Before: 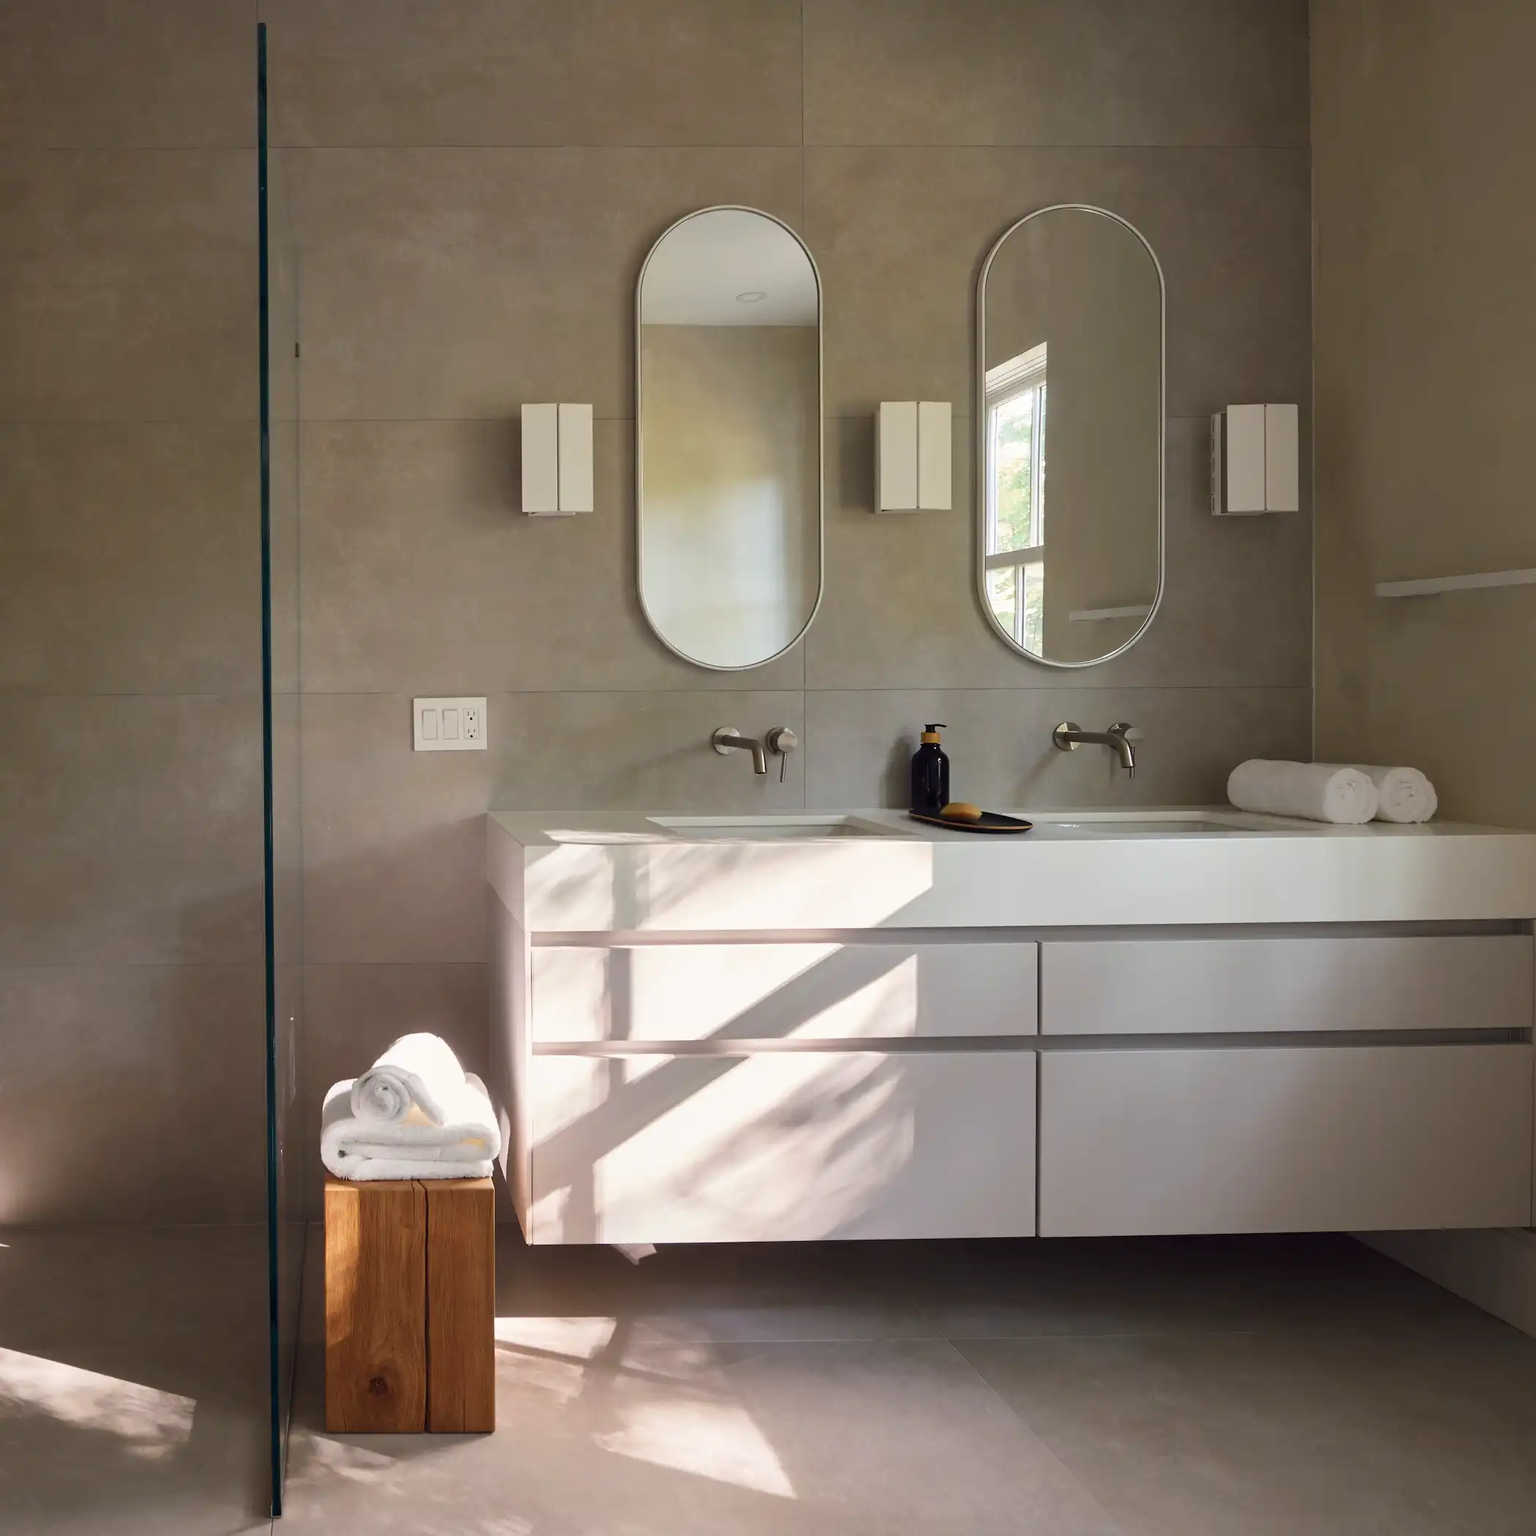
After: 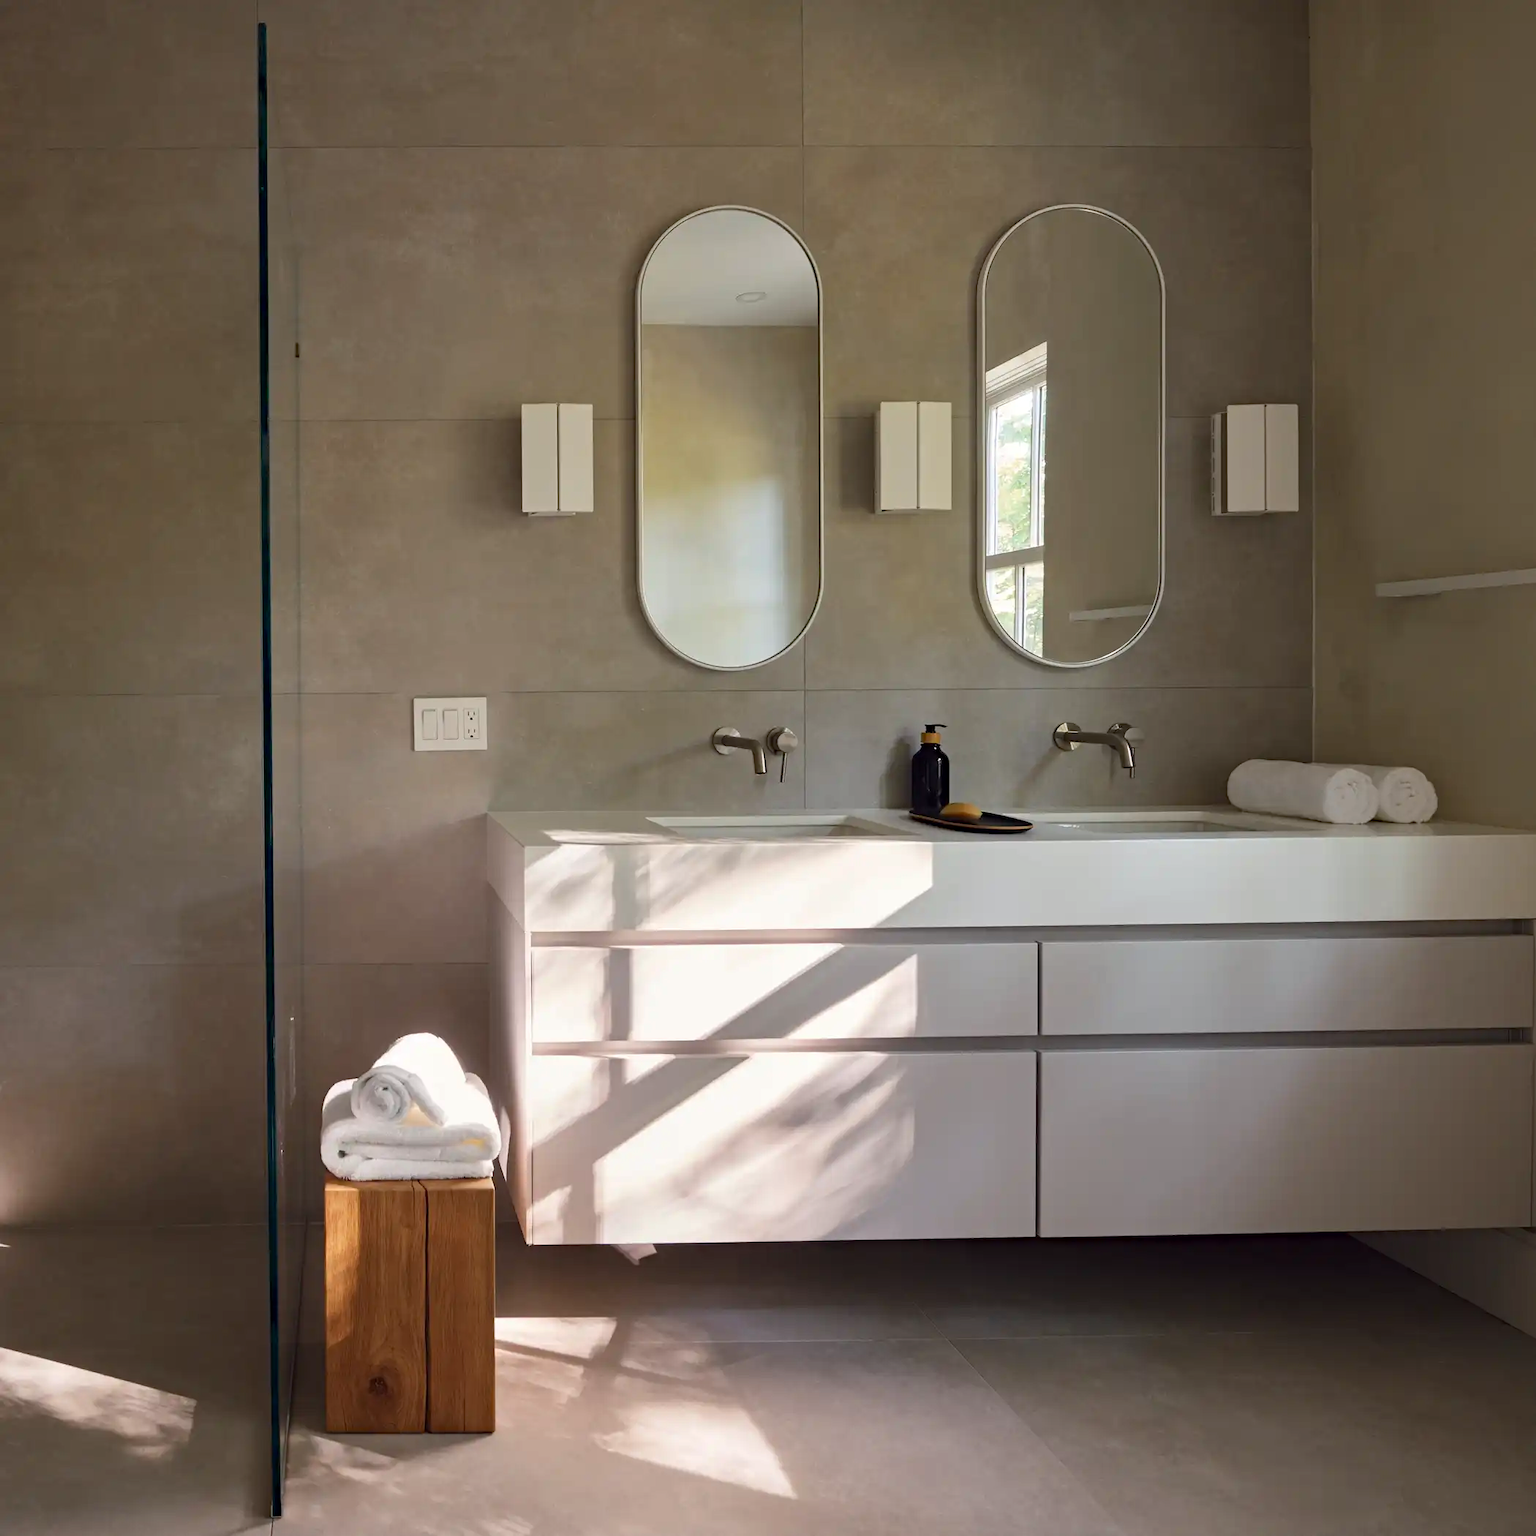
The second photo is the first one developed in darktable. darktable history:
contrast brightness saturation: saturation -0.04
haze removal: compatibility mode true, adaptive false
